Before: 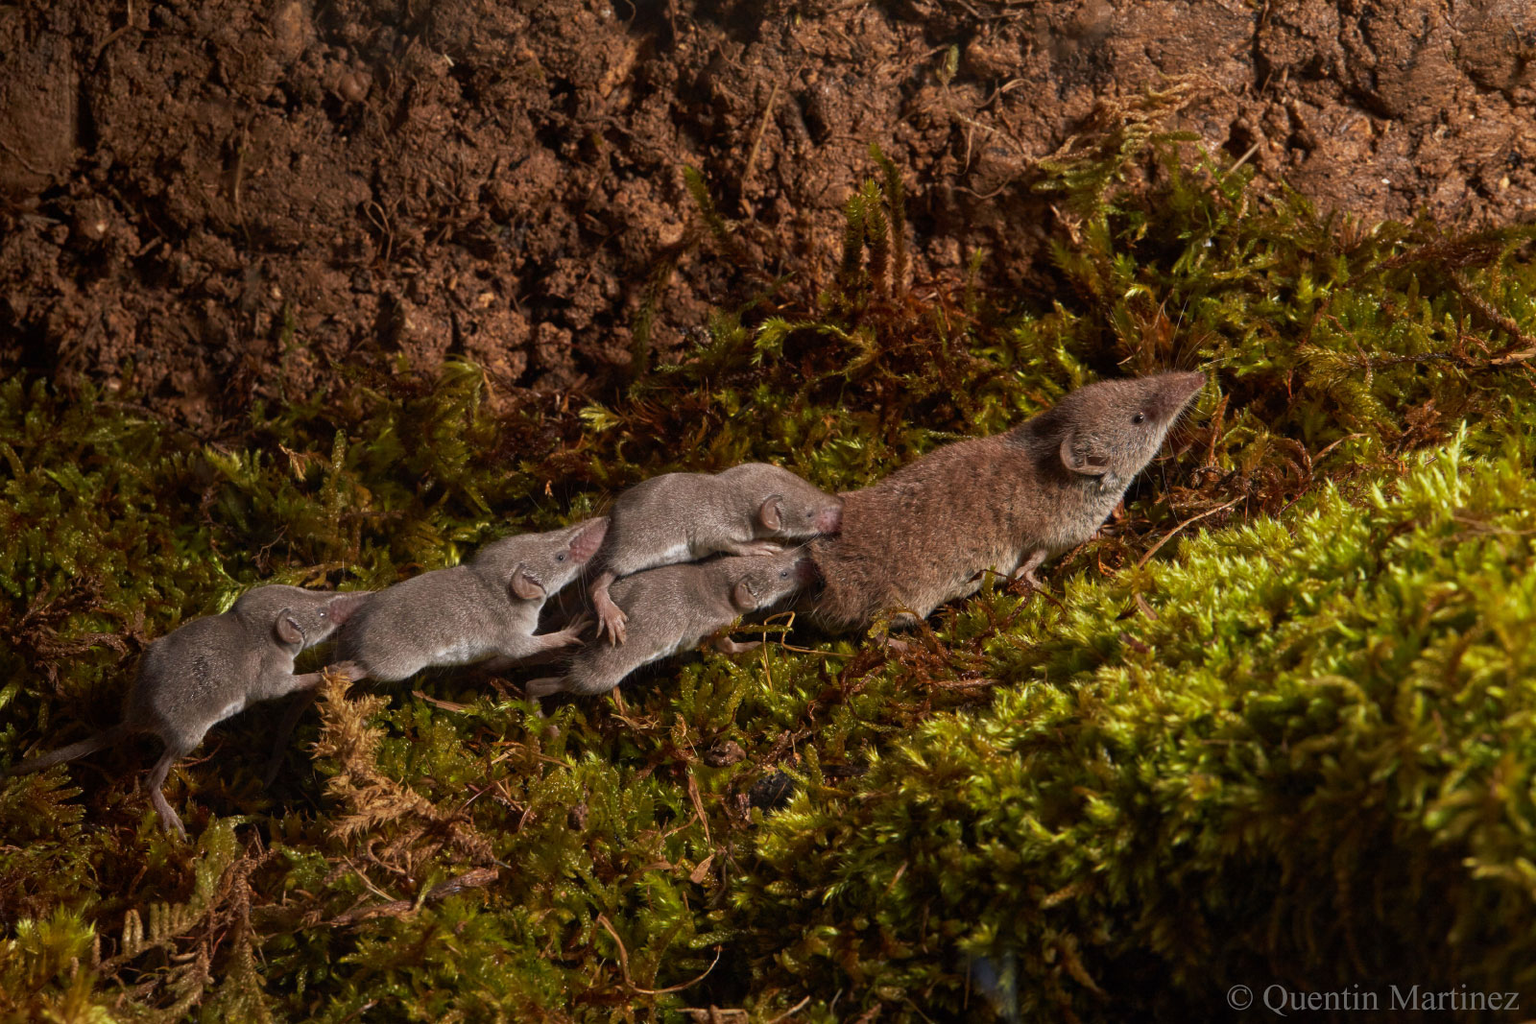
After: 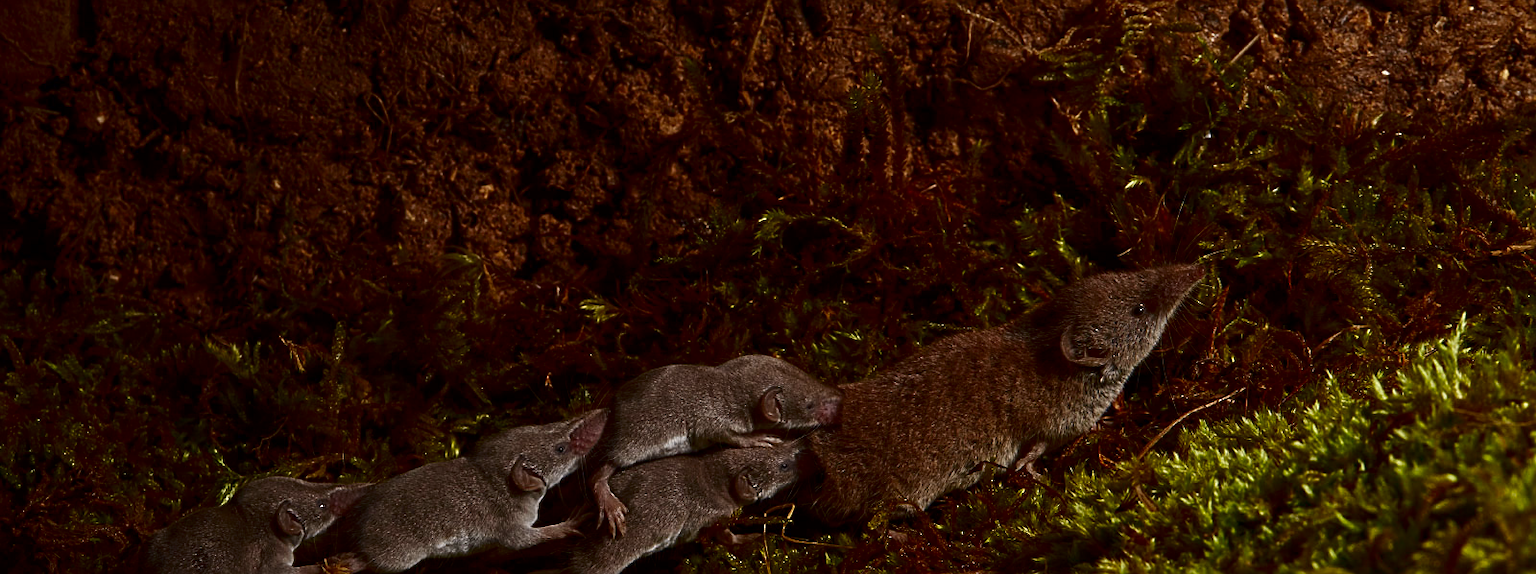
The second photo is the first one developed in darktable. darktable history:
contrast brightness saturation: brightness -0.52
crop and rotate: top 10.605%, bottom 33.274%
sharpen: on, module defaults
